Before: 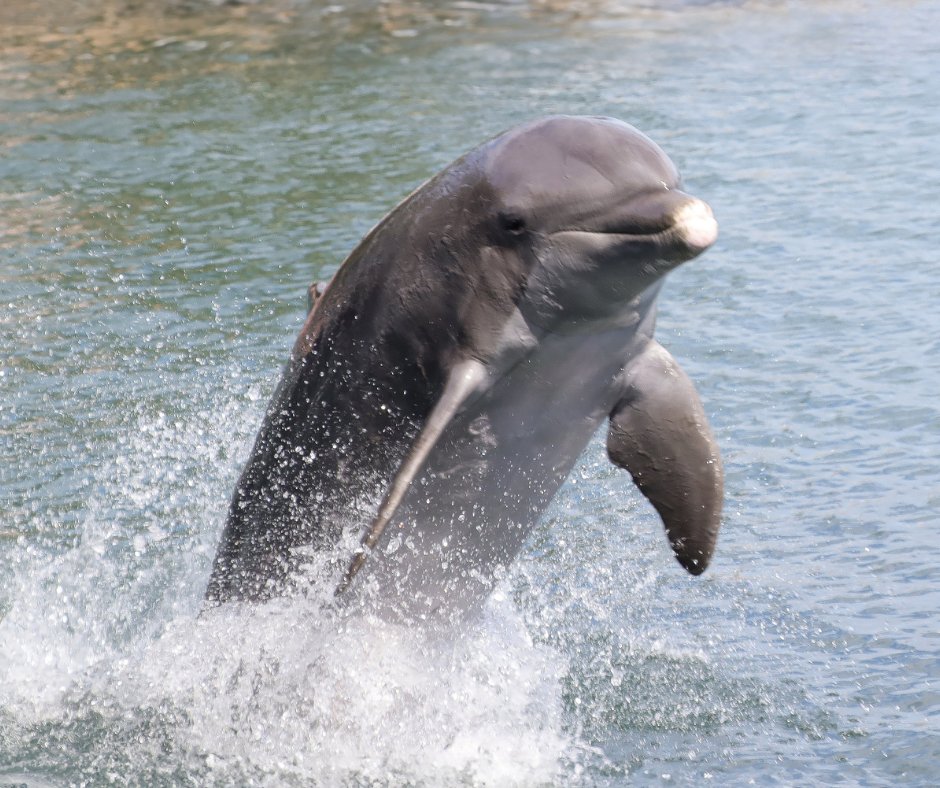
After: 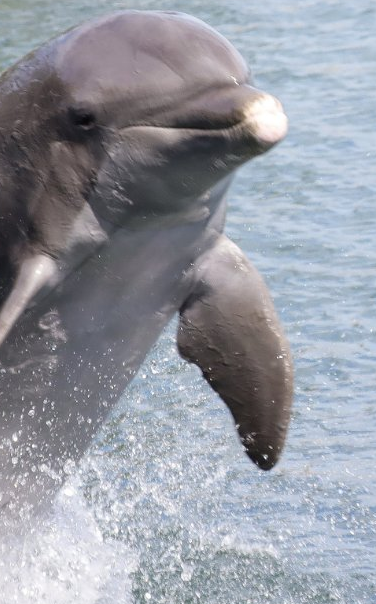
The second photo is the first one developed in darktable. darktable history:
crop: left 45.825%, top 13.36%, right 14.101%, bottom 9.959%
